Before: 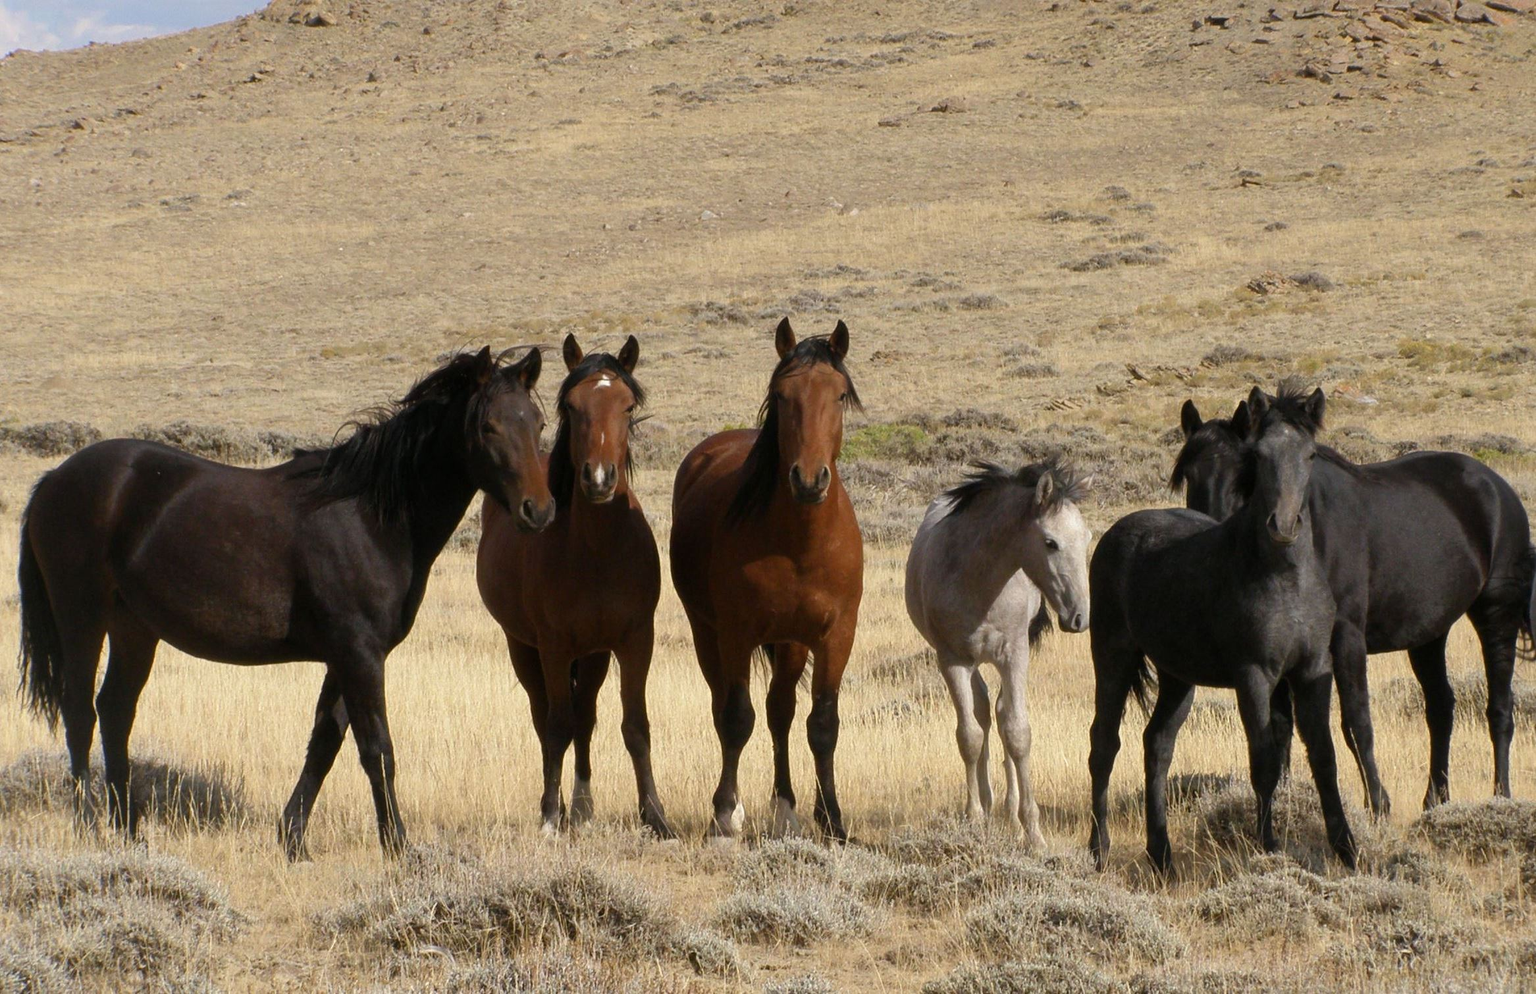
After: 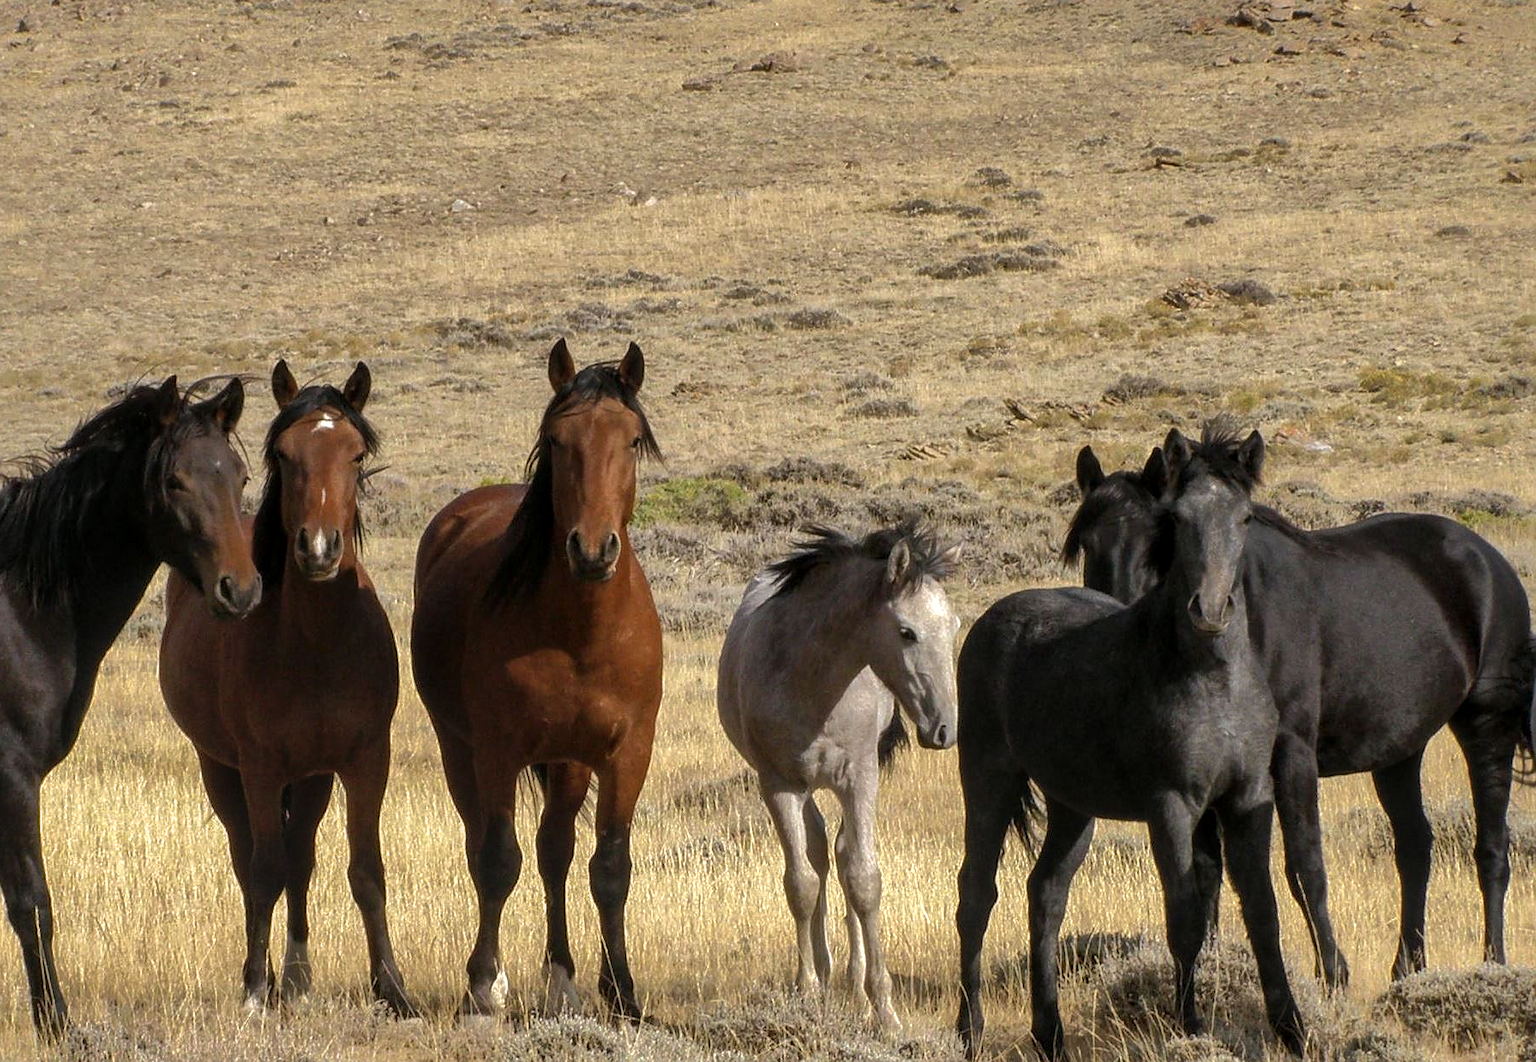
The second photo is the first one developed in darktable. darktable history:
tone equalizer: -8 EV -0.417 EV, -7 EV -0.389 EV, -6 EV -0.333 EV, -5 EV -0.222 EV, -3 EV 0.222 EV, -2 EV 0.333 EV, -1 EV 0.389 EV, +0 EV 0.417 EV, edges refinement/feathering 500, mask exposure compensation -1.57 EV, preserve details no
shadows and highlights: shadows 40, highlights -60
crop: left 23.095%, top 5.827%, bottom 11.854%
sharpen: radius 1
local contrast: on, module defaults
